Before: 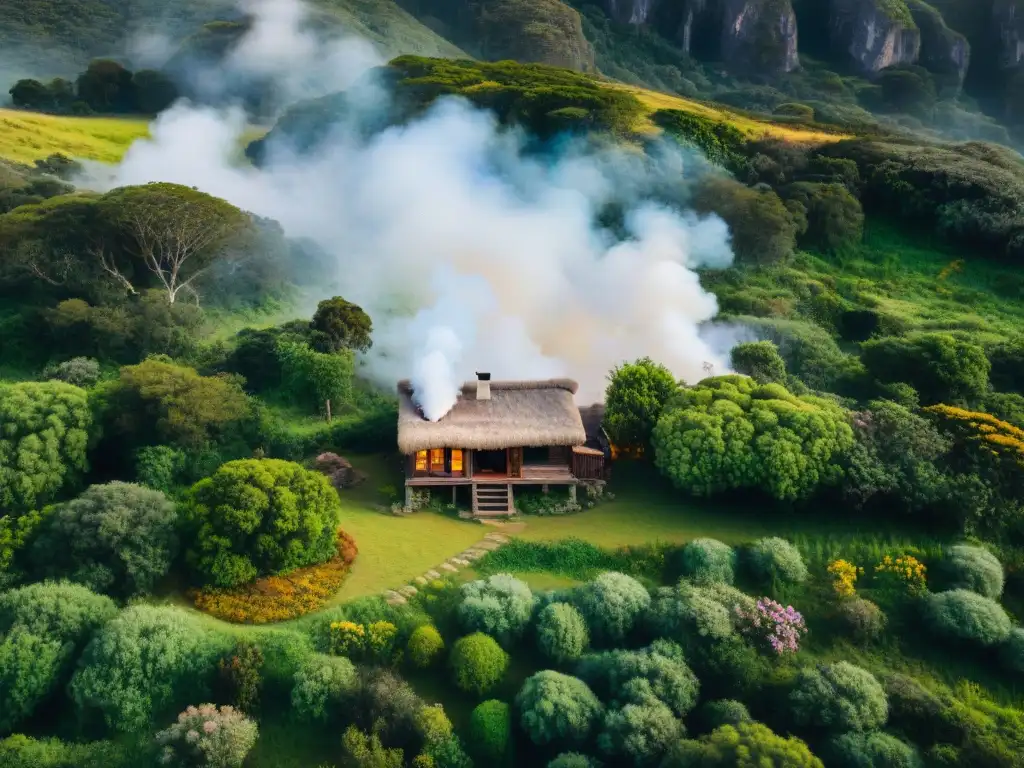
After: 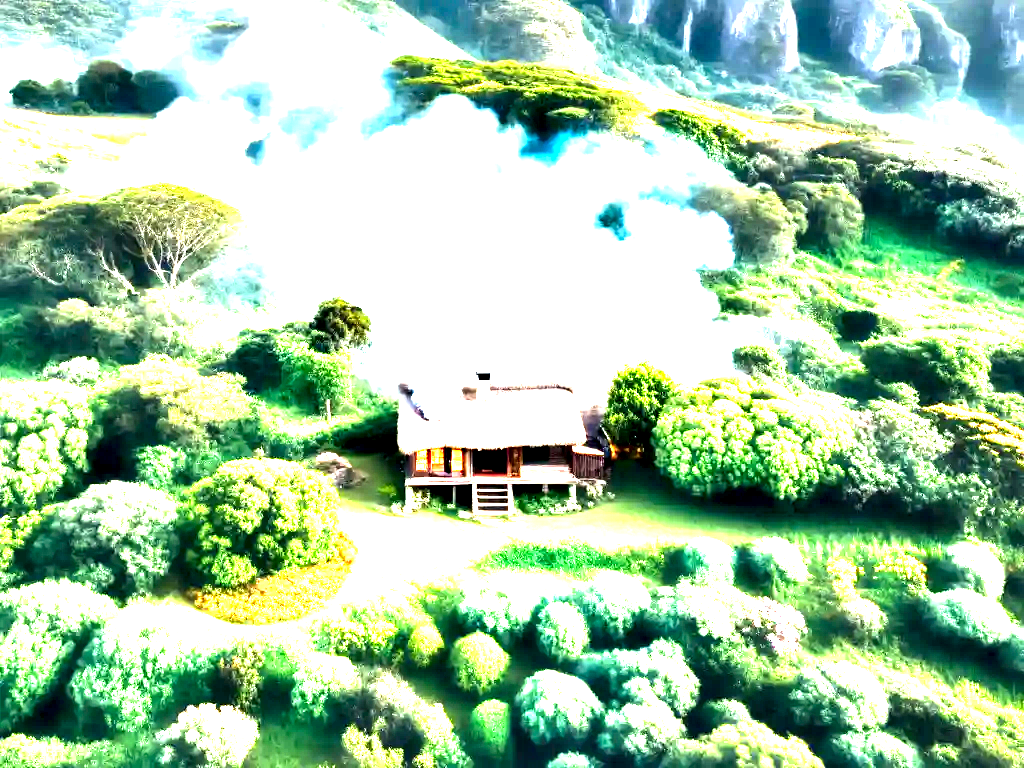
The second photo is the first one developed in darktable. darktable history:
exposure: black level correction 0, exposure 3.973 EV, compensate highlight preservation false
contrast equalizer: octaves 7, y [[0.609, 0.611, 0.615, 0.613, 0.607, 0.603], [0.504, 0.498, 0.496, 0.499, 0.506, 0.516], [0 ×6], [0 ×6], [0 ×6]]
